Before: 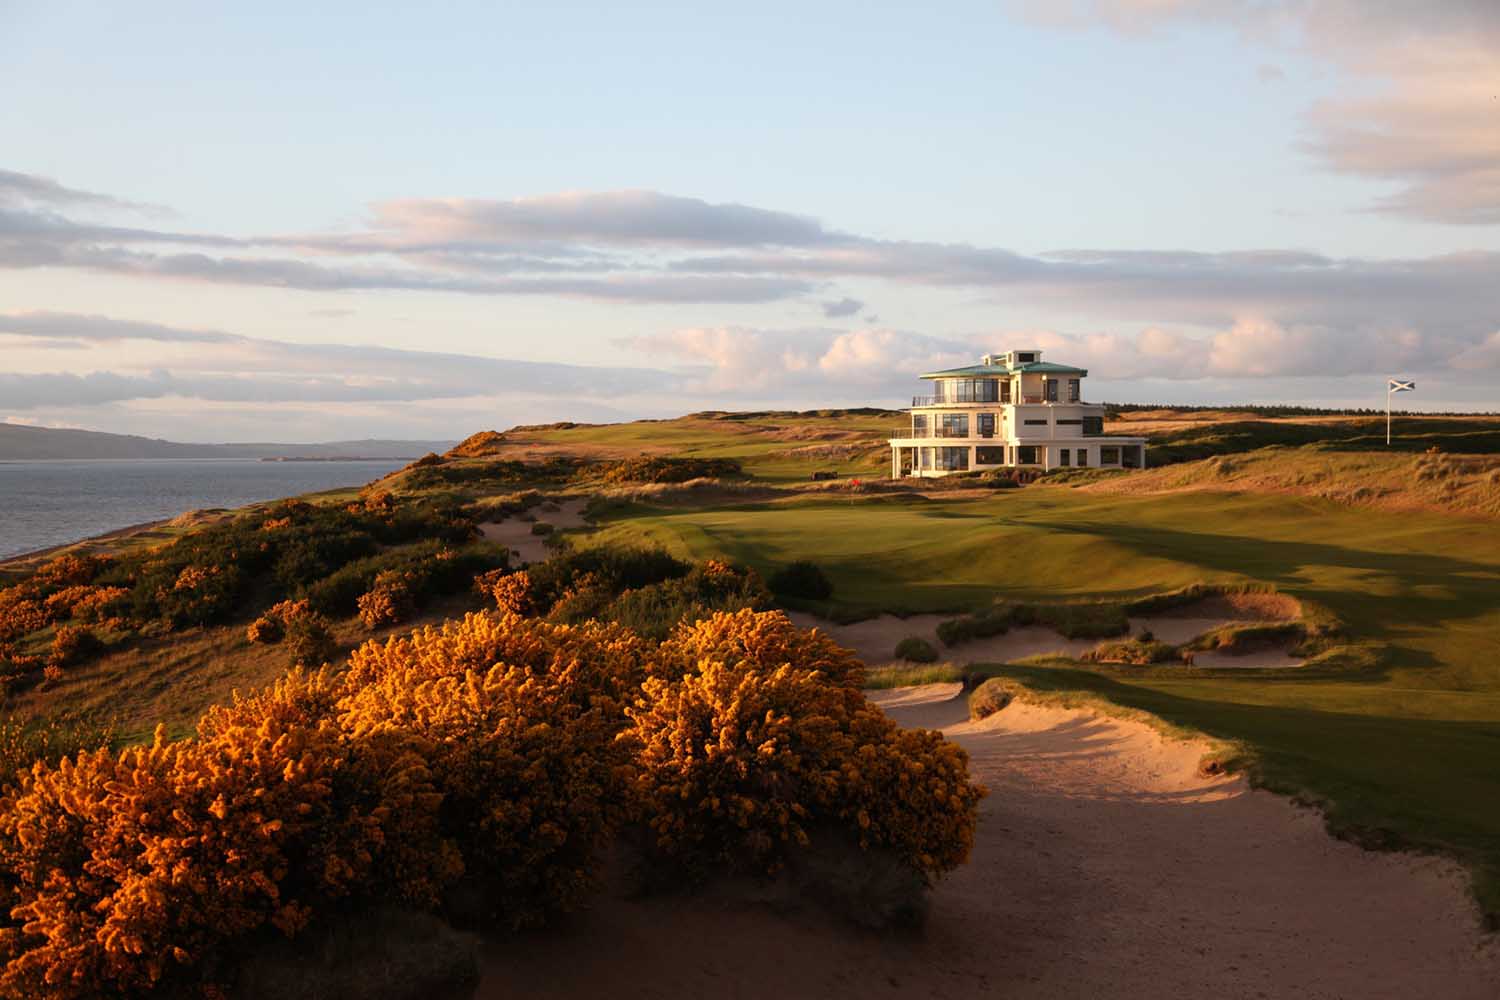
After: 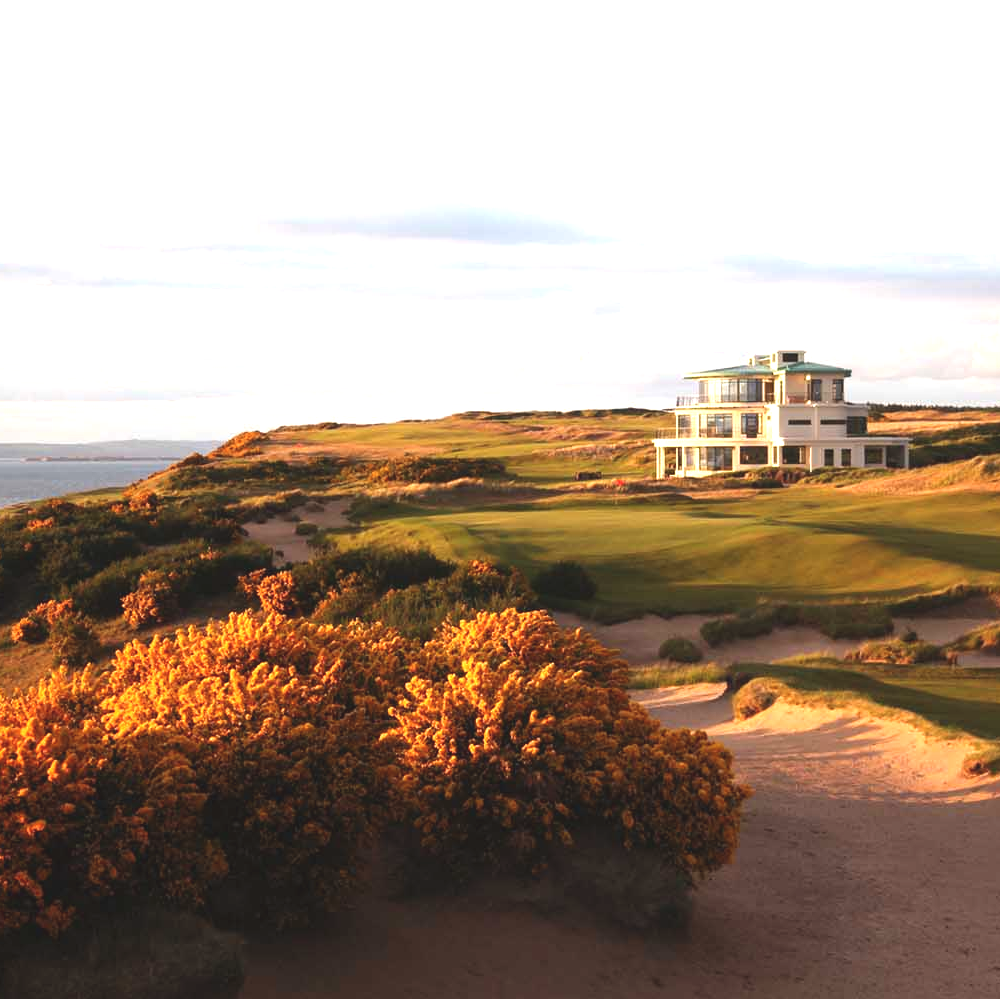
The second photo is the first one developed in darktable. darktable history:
exposure: black level correction -0.005, exposure 1 EV, compensate highlight preservation false
crop and rotate: left 15.754%, right 17.579%
